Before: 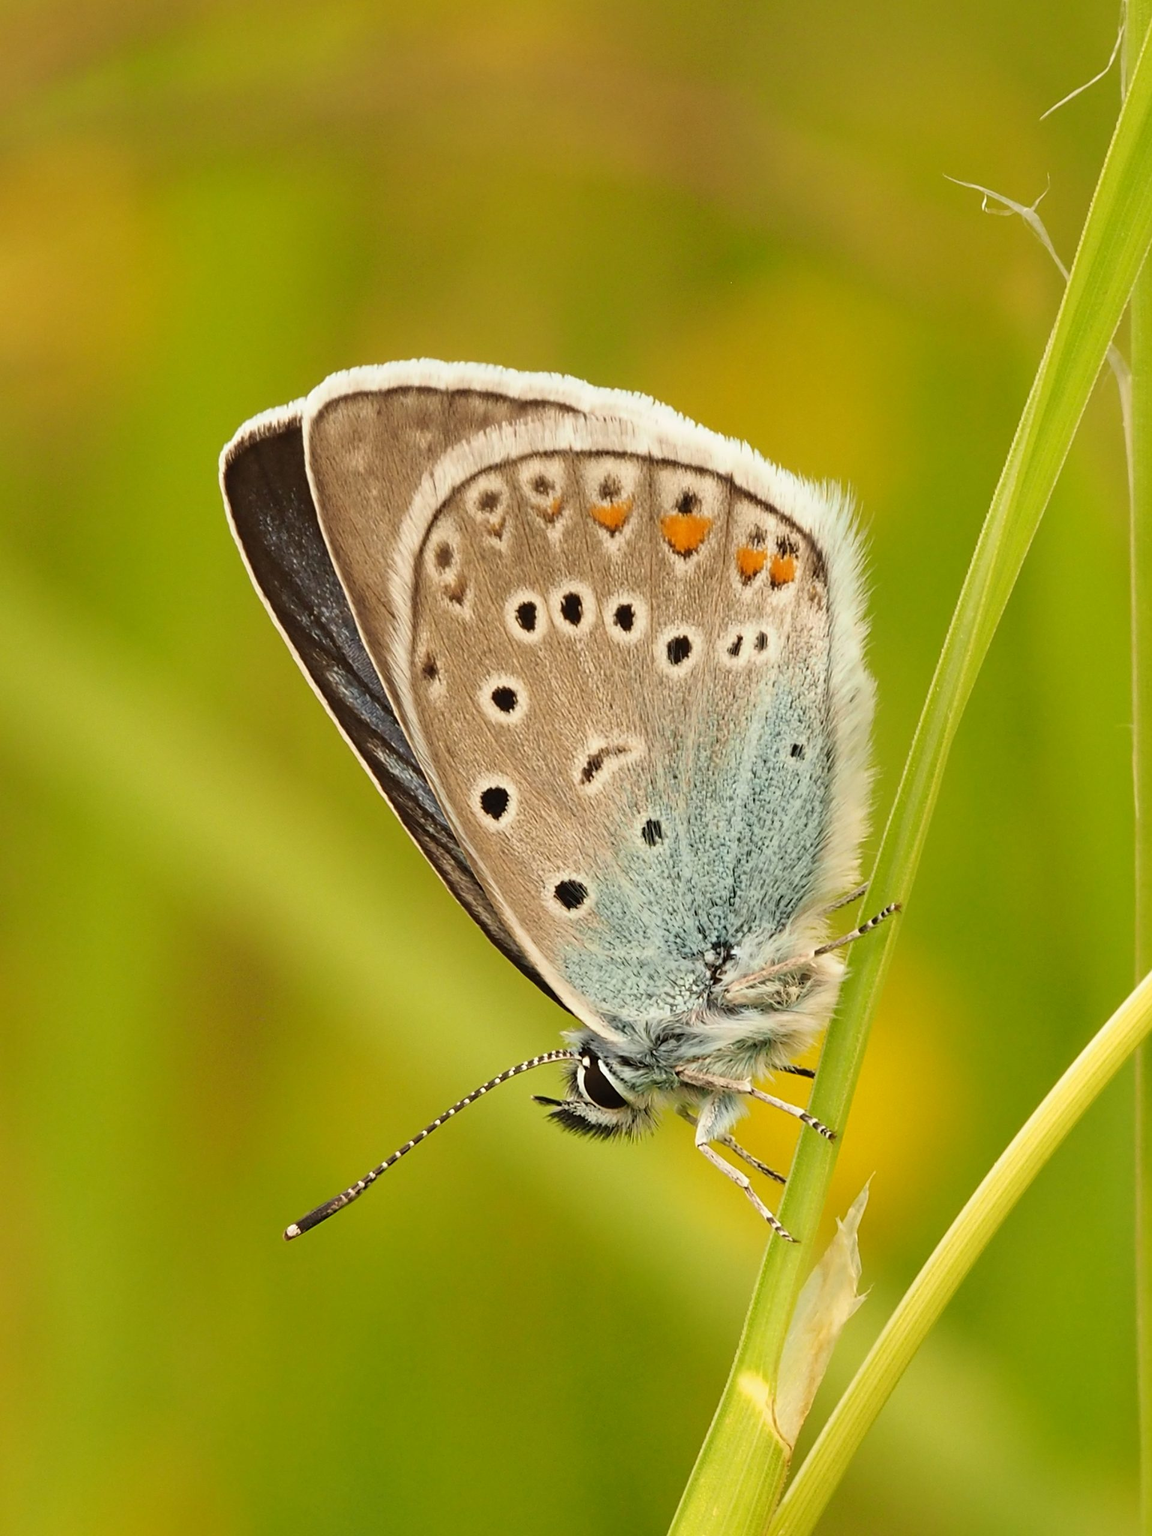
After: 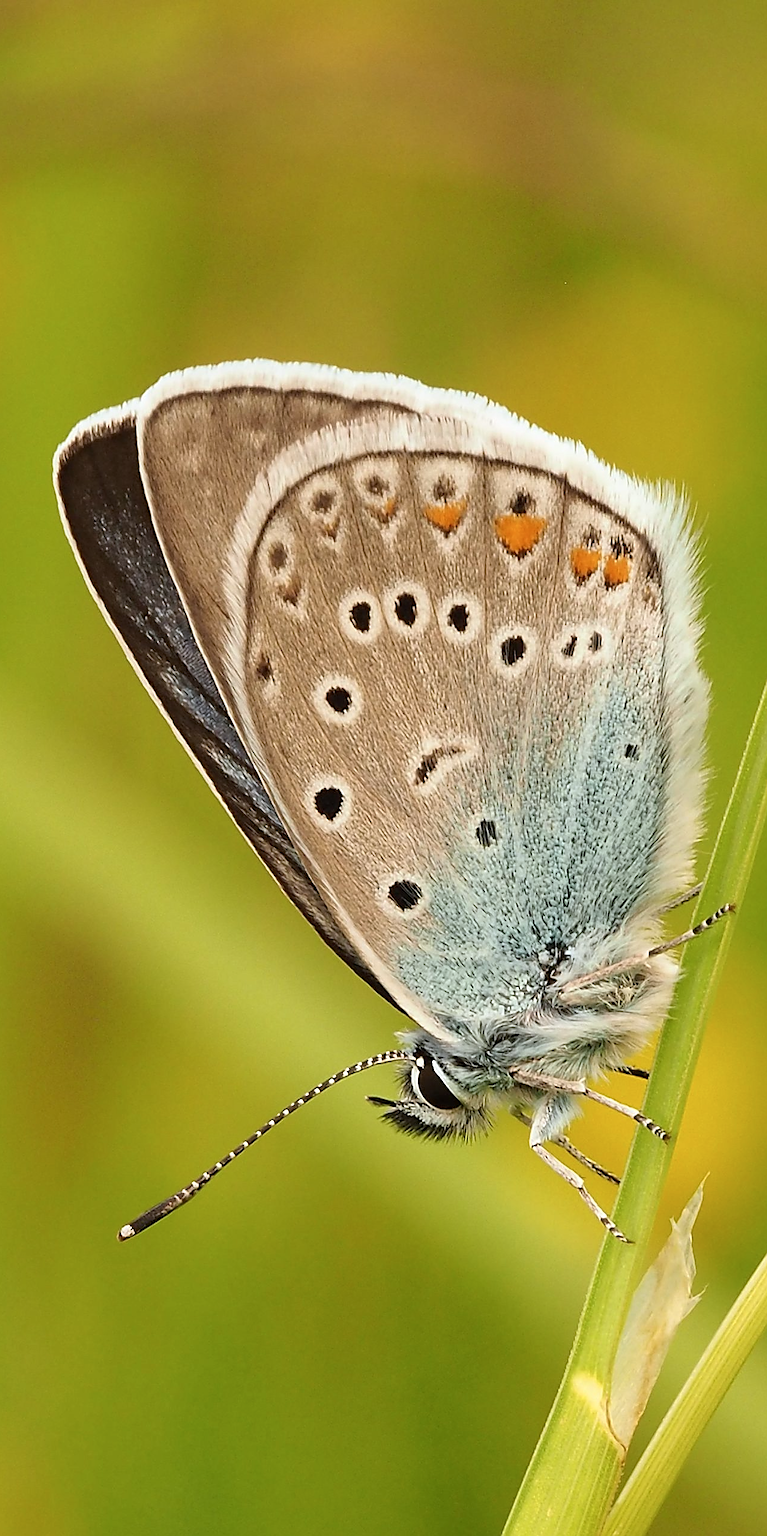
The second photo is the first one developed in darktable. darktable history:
local contrast: highlights 100%, shadows 100%, detail 120%, midtone range 0.2
color correction: highlights a* -0.137, highlights b* -5.91, shadows a* -0.137, shadows b* -0.137
crop and rotate: left 14.436%, right 18.898%
sharpen: radius 1.4, amount 1.25, threshold 0.7
